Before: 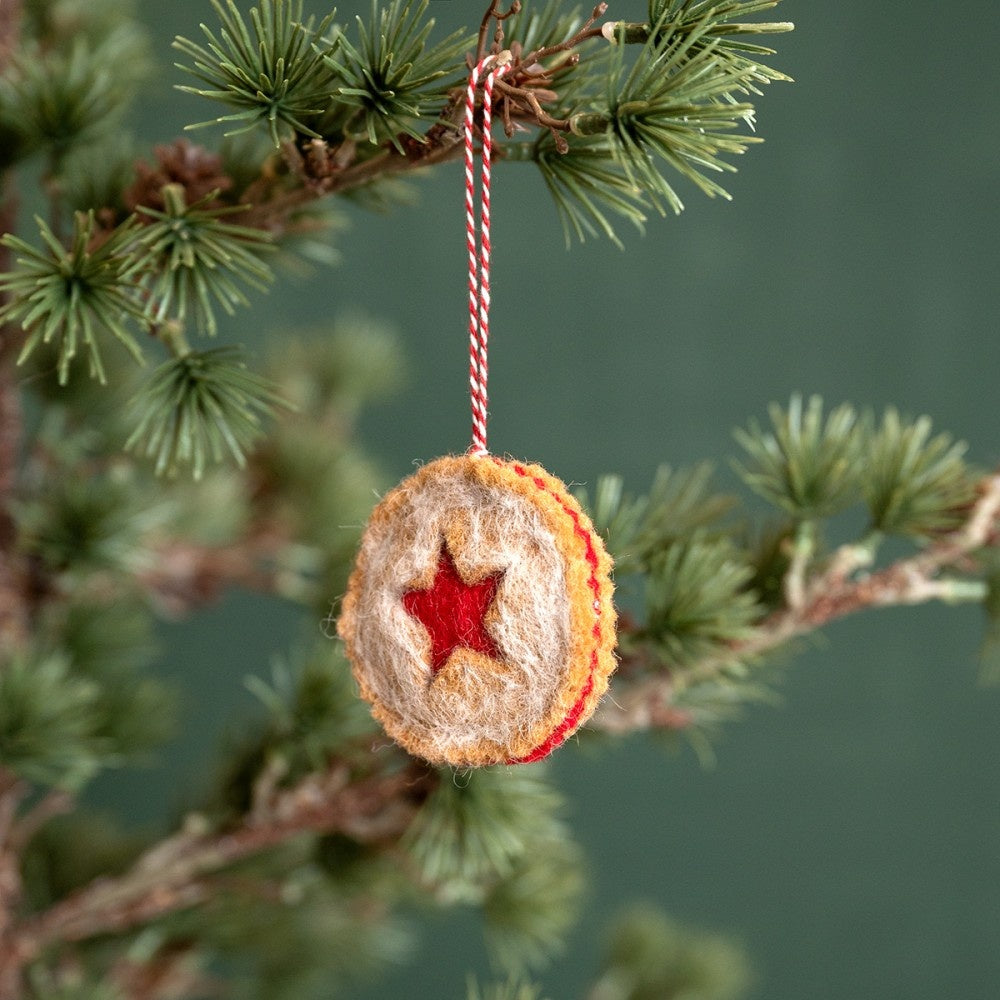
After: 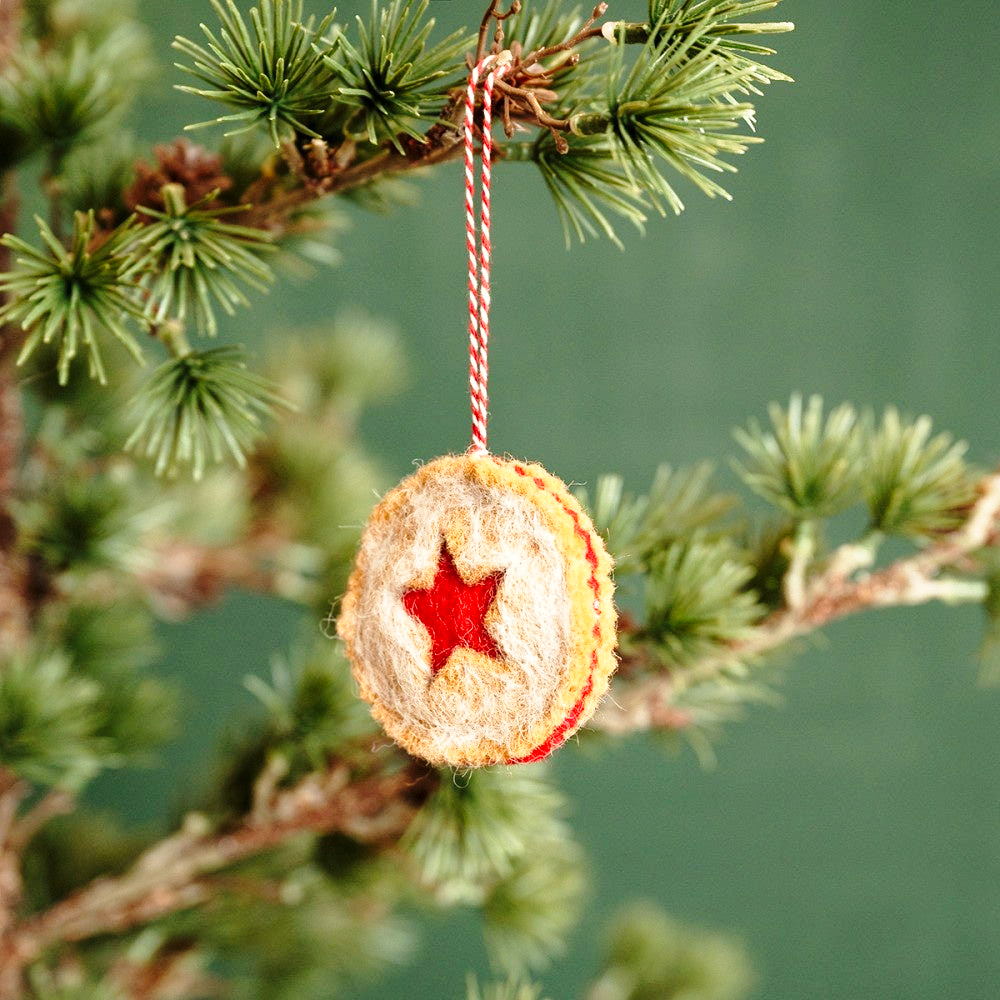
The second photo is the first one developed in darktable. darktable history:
base curve: curves: ch0 [(0, 0) (0.028, 0.03) (0.121, 0.232) (0.46, 0.748) (0.859, 0.968) (1, 1)], preserve colors none
white balance: red 1.029, blue 0.92
